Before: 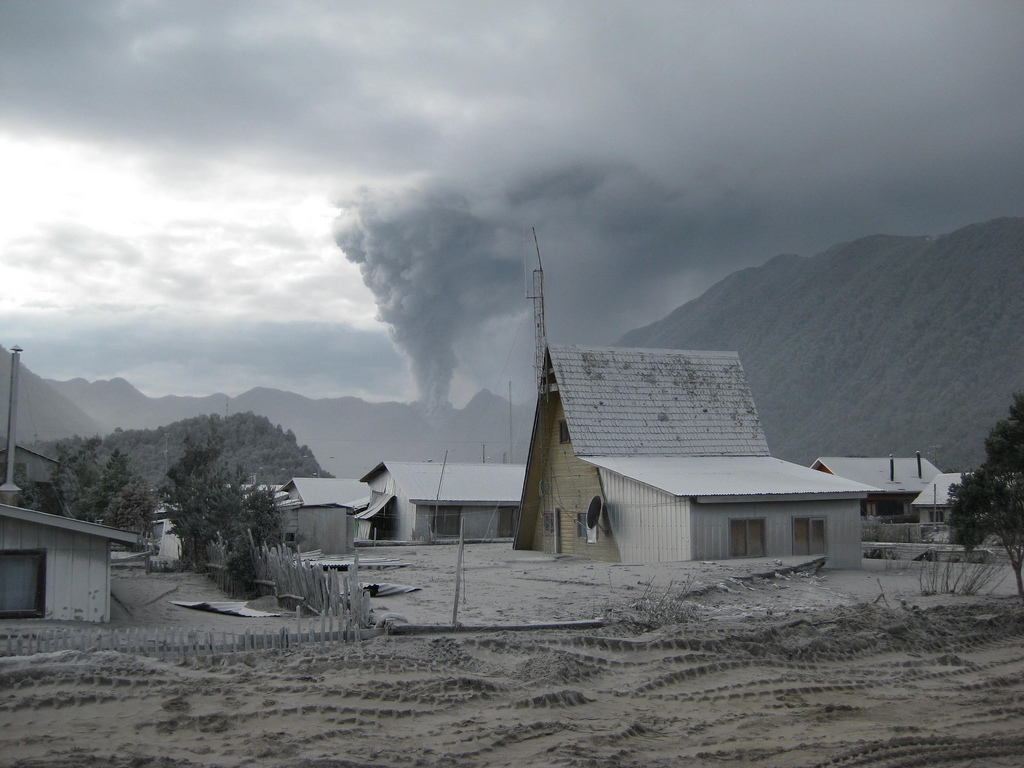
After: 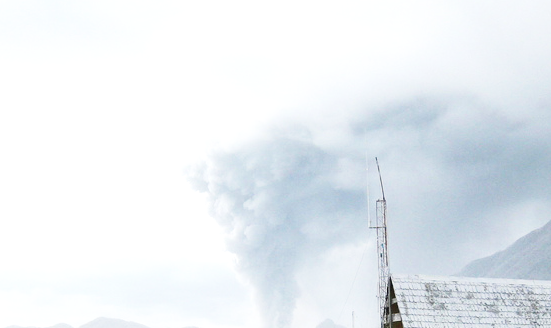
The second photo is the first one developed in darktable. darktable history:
exposure: black level correction 0, exposure 1.199 EV, compensate highlight preservation false
crop: left 15.334%, top 9.126%, right 30.817%, bottom 48.064%
base curve: curves: ch0 [(0, 0) (0.028, 0.03) (0.121, 0.232) (0.46, 0.748) (0.859, 0.968) (1, 1)], preserve colors none
